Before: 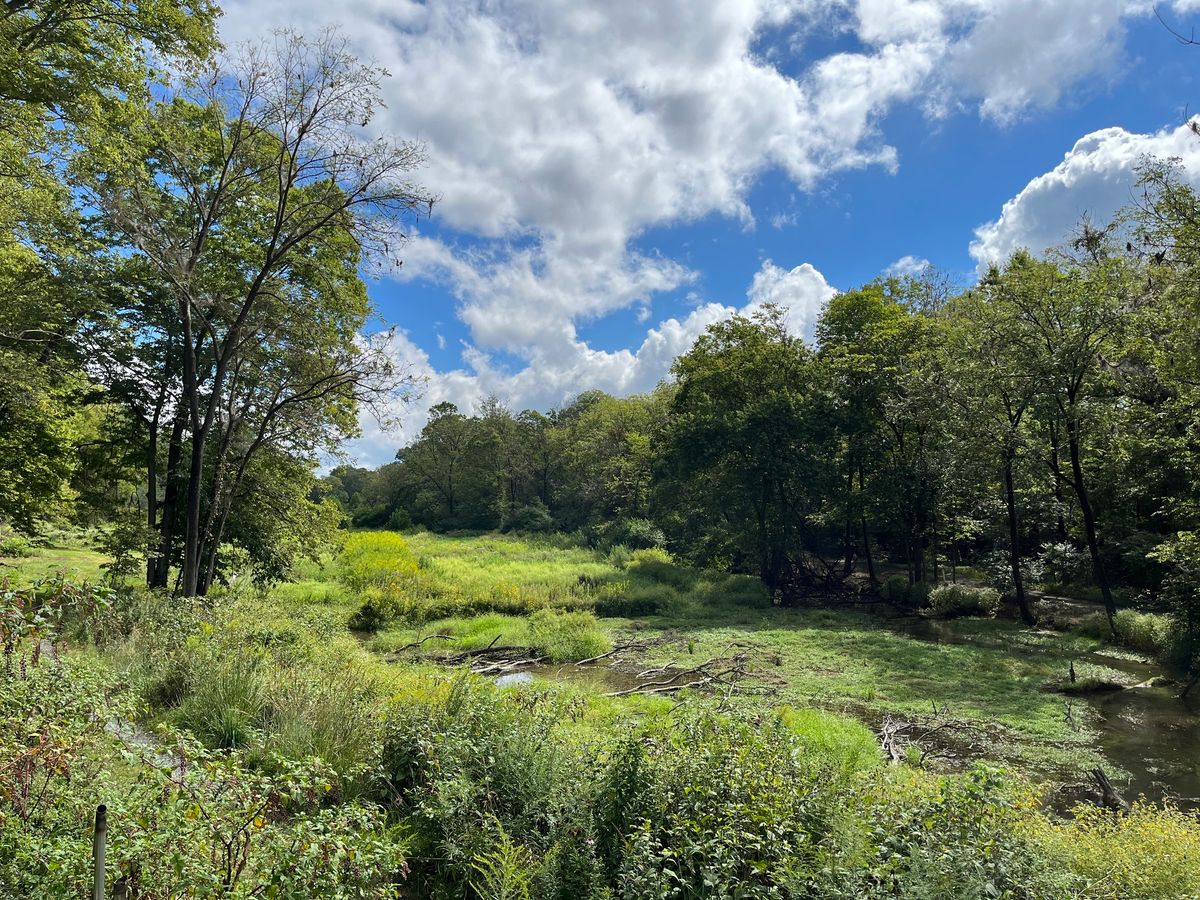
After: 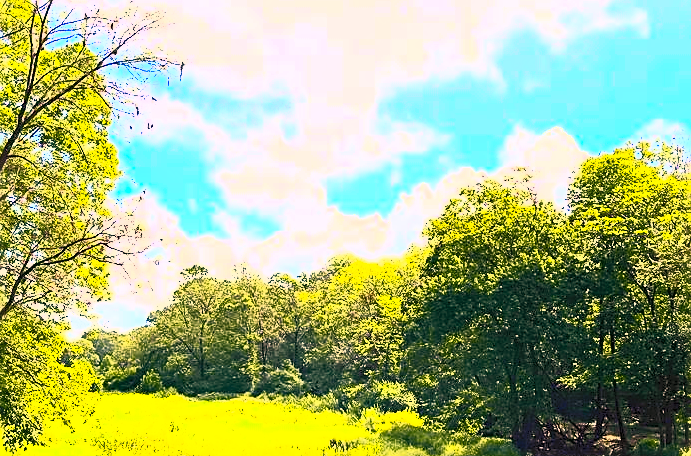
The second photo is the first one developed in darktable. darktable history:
crop: left 20.755%, top 15.266%, right 21.582%, bottom 33.969%
exposure: black level correction 0, exposure 0.695 EV, compensate exposure bias true, compensate highlight preservation false
tone equalizer: -8 EV -0.408 EV, -7 EV -0.405 EV, -6 EV -0.361 EV, -5 EV -0.217 EV, -3 EV 0.251 EV, -2 EV 0.349 EV, -1 EV 0.401 EV, +0 EV 0.405 EV
color correction: highlights a* 21.57, highlights b* 21.78
contrast brightness saturation: contrast 0.981, brightness 0.987, saturation 0.998
tone curve: curves: ch0 [(0, 0.008) (0.107, 0.091) (0.283, 0.287) (0.461, 0.498) (0.64, 0.679) (0.822, 0.841) (0.998, 0.978)]; ch1 [(0, 0) (0.316, 0.349) (0.466, 0.442) (0.502, 0.5) (0.527, 0.519) (0.561, 0.553) (0.608, 0.629) (0.669, 0.704) (0.859, 0.899) (1, 1)]; ch2 [(0, 0) (0.33, 0.301) (0.421, 0.443) (0.473, 0.498) (0.502, 0.504) (0.522, 0.525) (0.592, 0.61) (0.705, 0.7) (1, 1)], color space Lab, independent channels, preserve colors none
sharpen: on, module defaults
